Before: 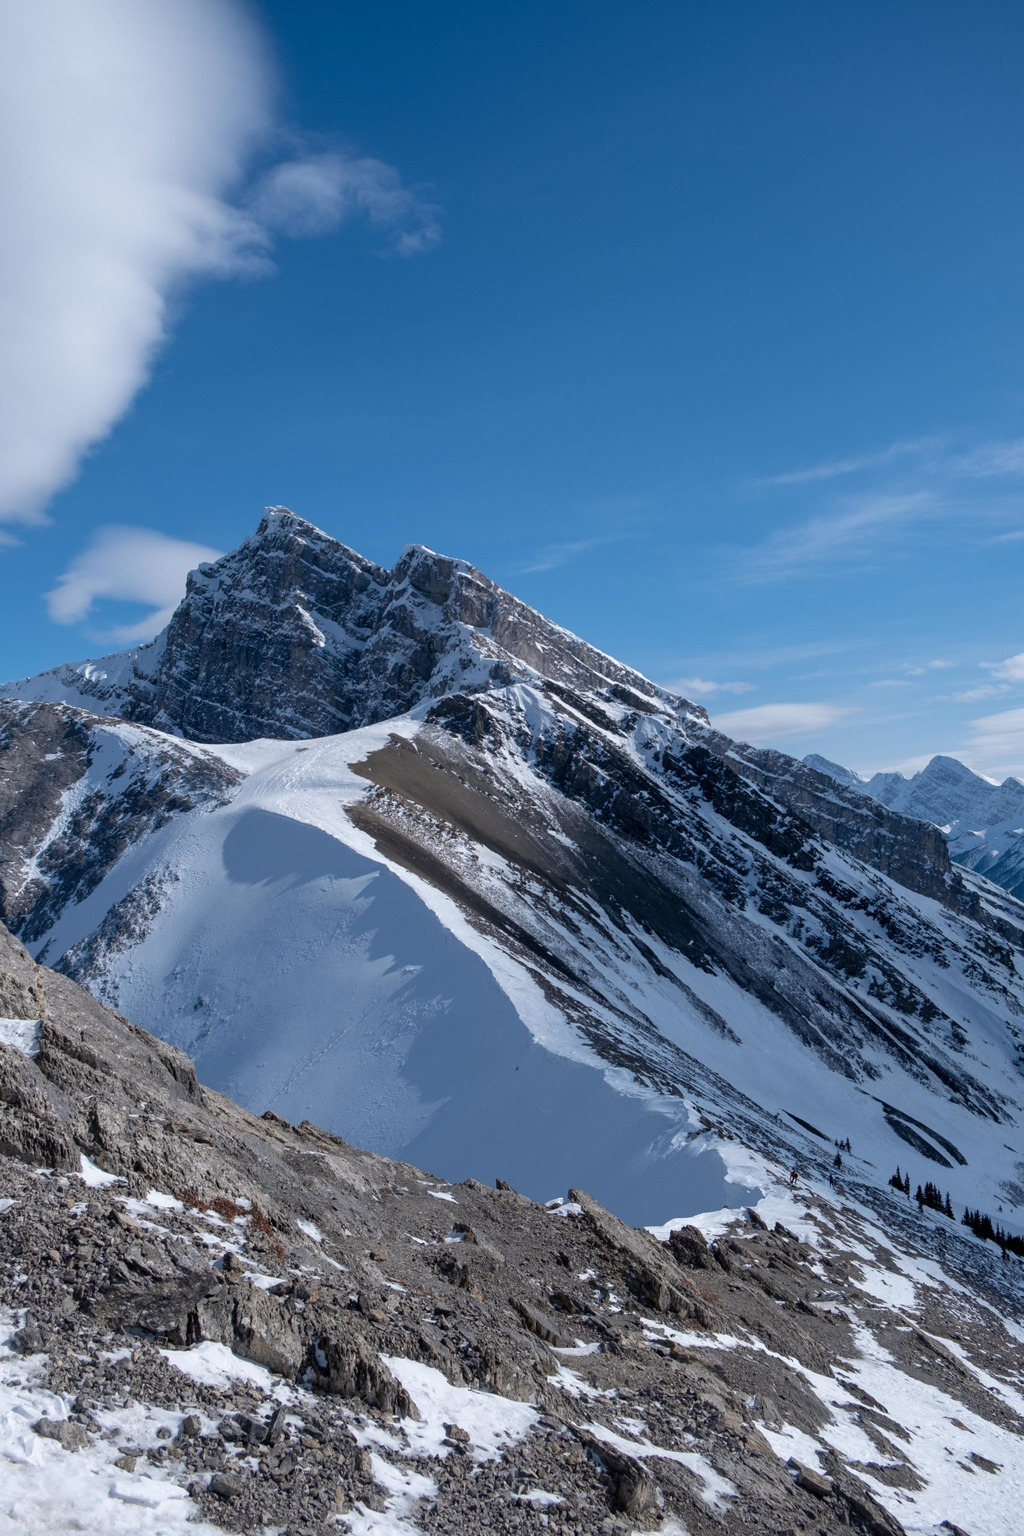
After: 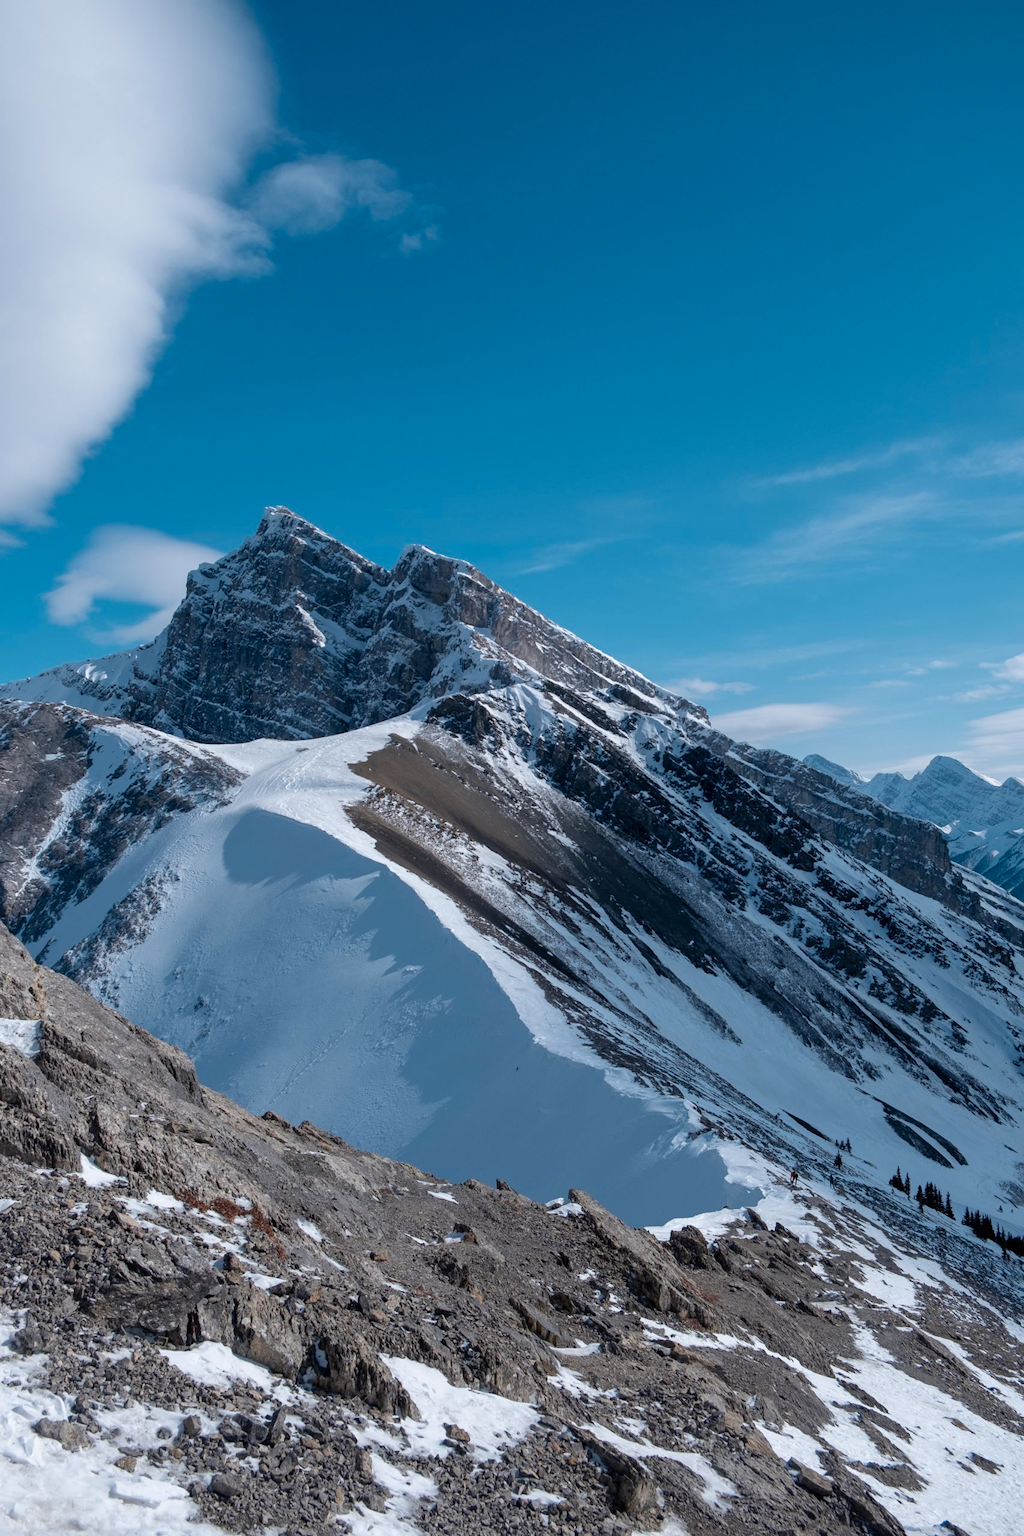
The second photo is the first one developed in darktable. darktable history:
color zones: curves: ch1 [(0.239, 0.552) (0.75, 0.5)]; ch2 [(0.25, 0.462) (0.749, 0.457)], mix 100.15%
